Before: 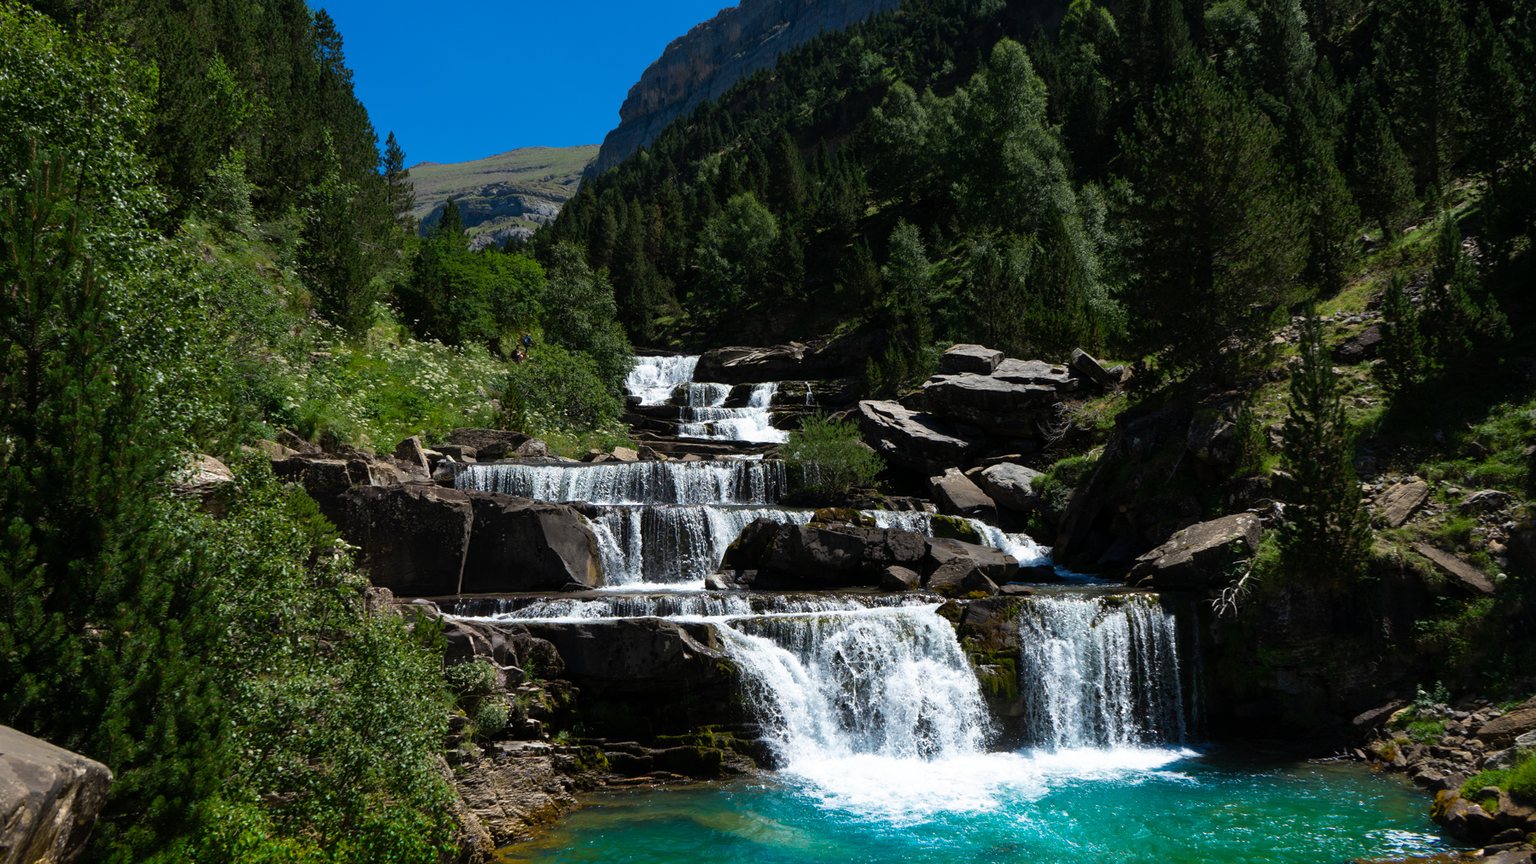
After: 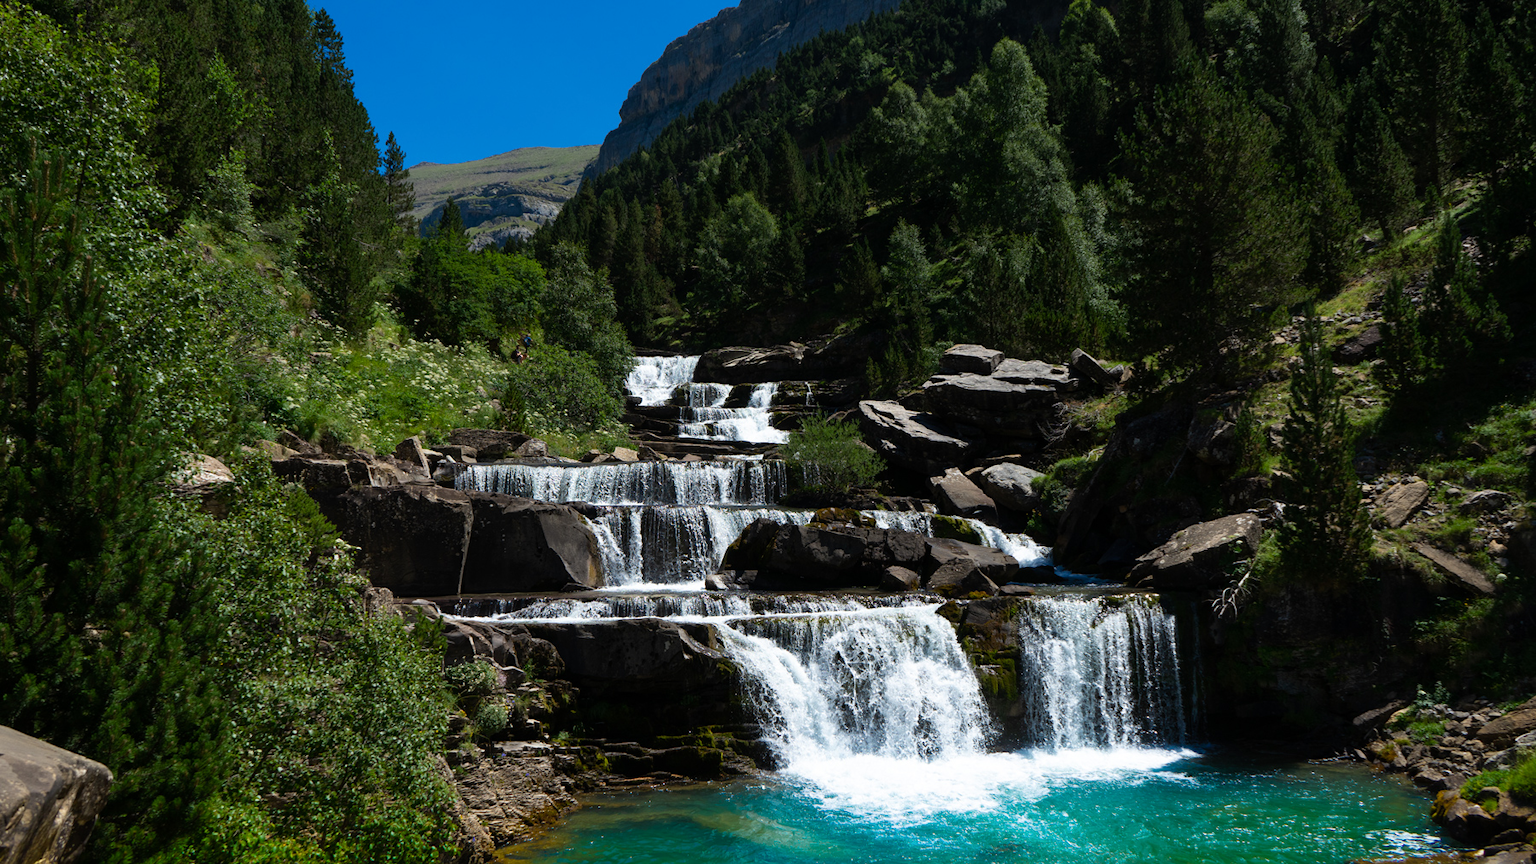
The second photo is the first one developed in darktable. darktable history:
contrast brightness saturation: contrast 0.074
